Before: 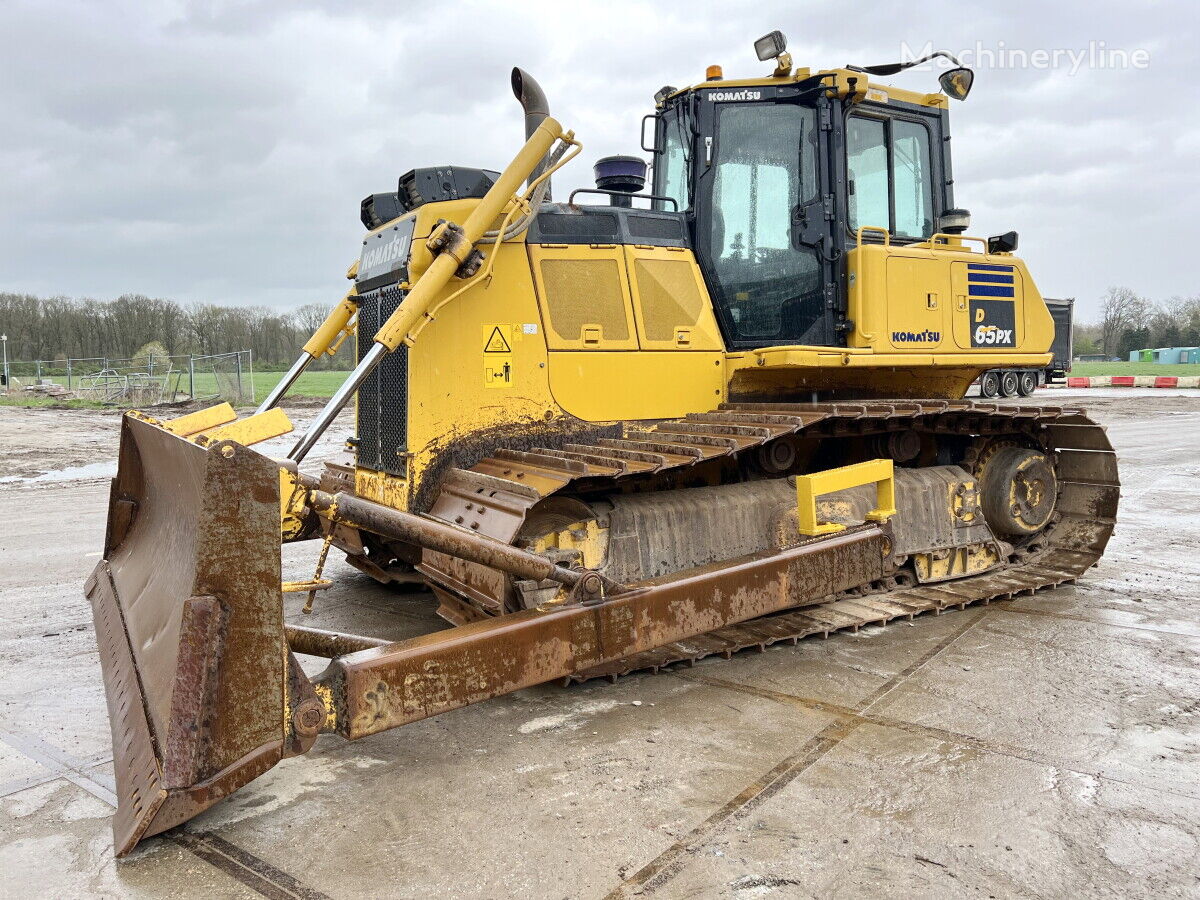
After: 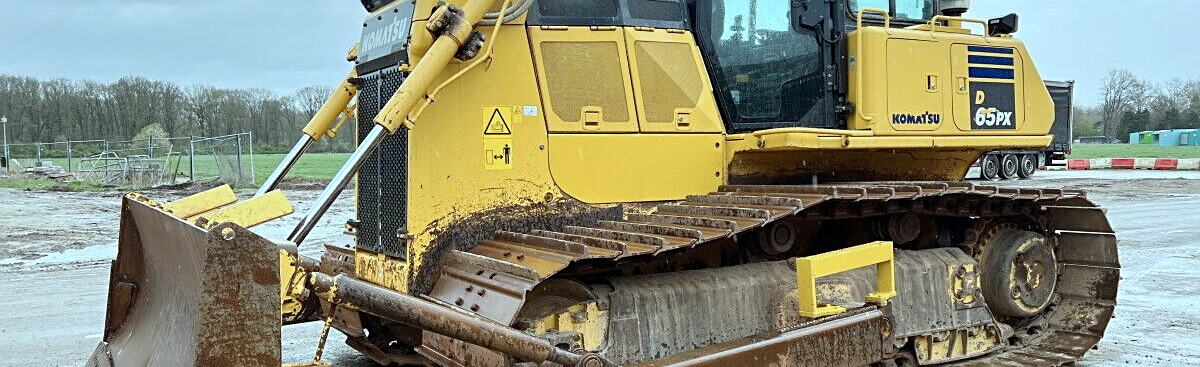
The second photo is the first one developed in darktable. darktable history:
crop and rotate: top 24.291%, bottom 34.843%
color correction: highlights a* -10.08, highlights b* -10.38
sharpen: radius 2.502, amount 0.333
